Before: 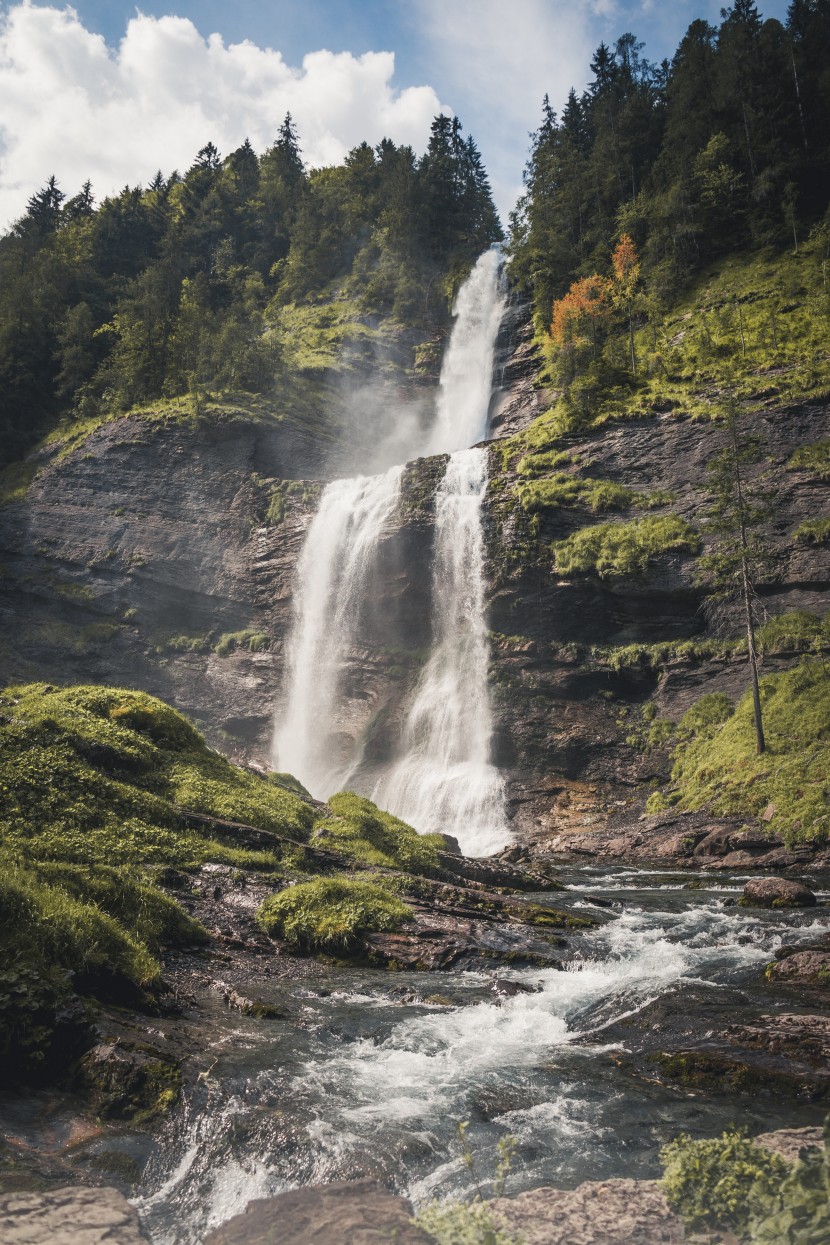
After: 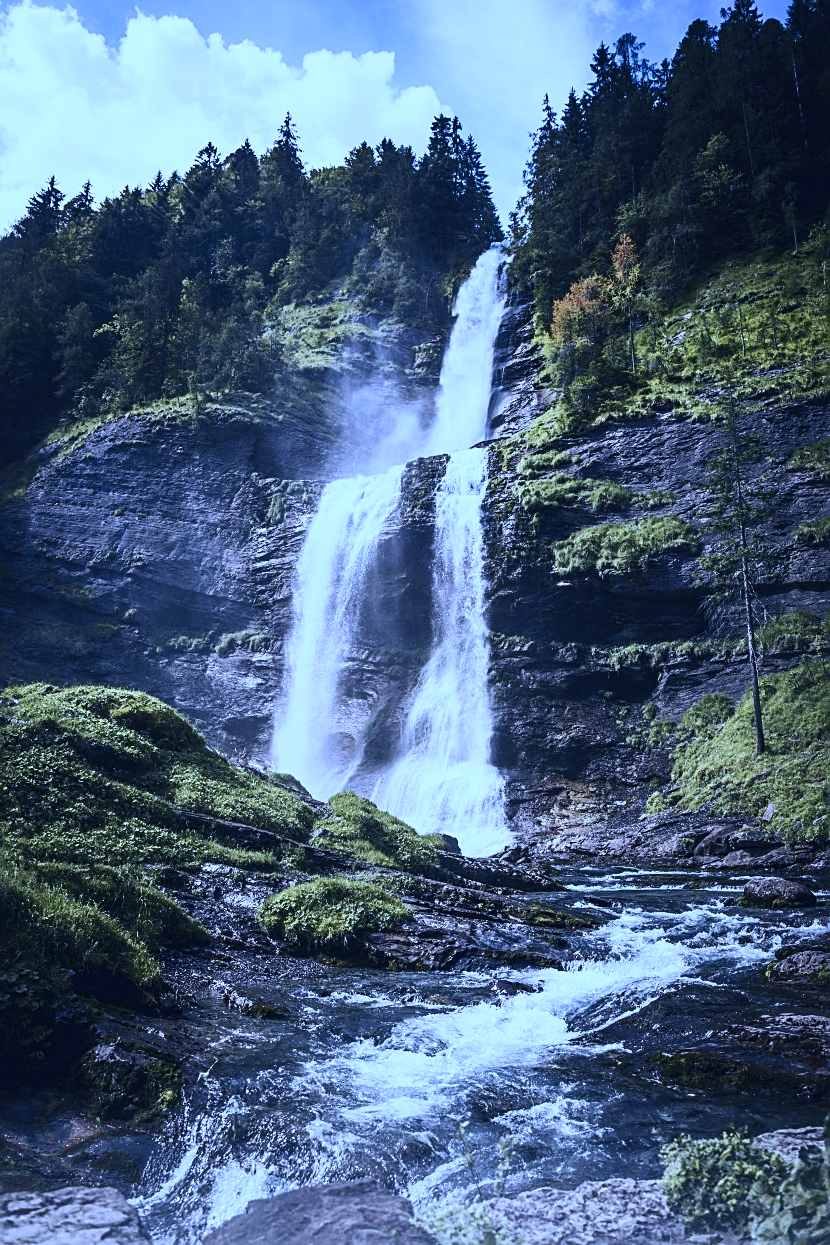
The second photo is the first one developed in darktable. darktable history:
white balance: red 0.766, blue 1.537
contrast brightness saturation: contrast 0.28
sharpen: on, module defaults
